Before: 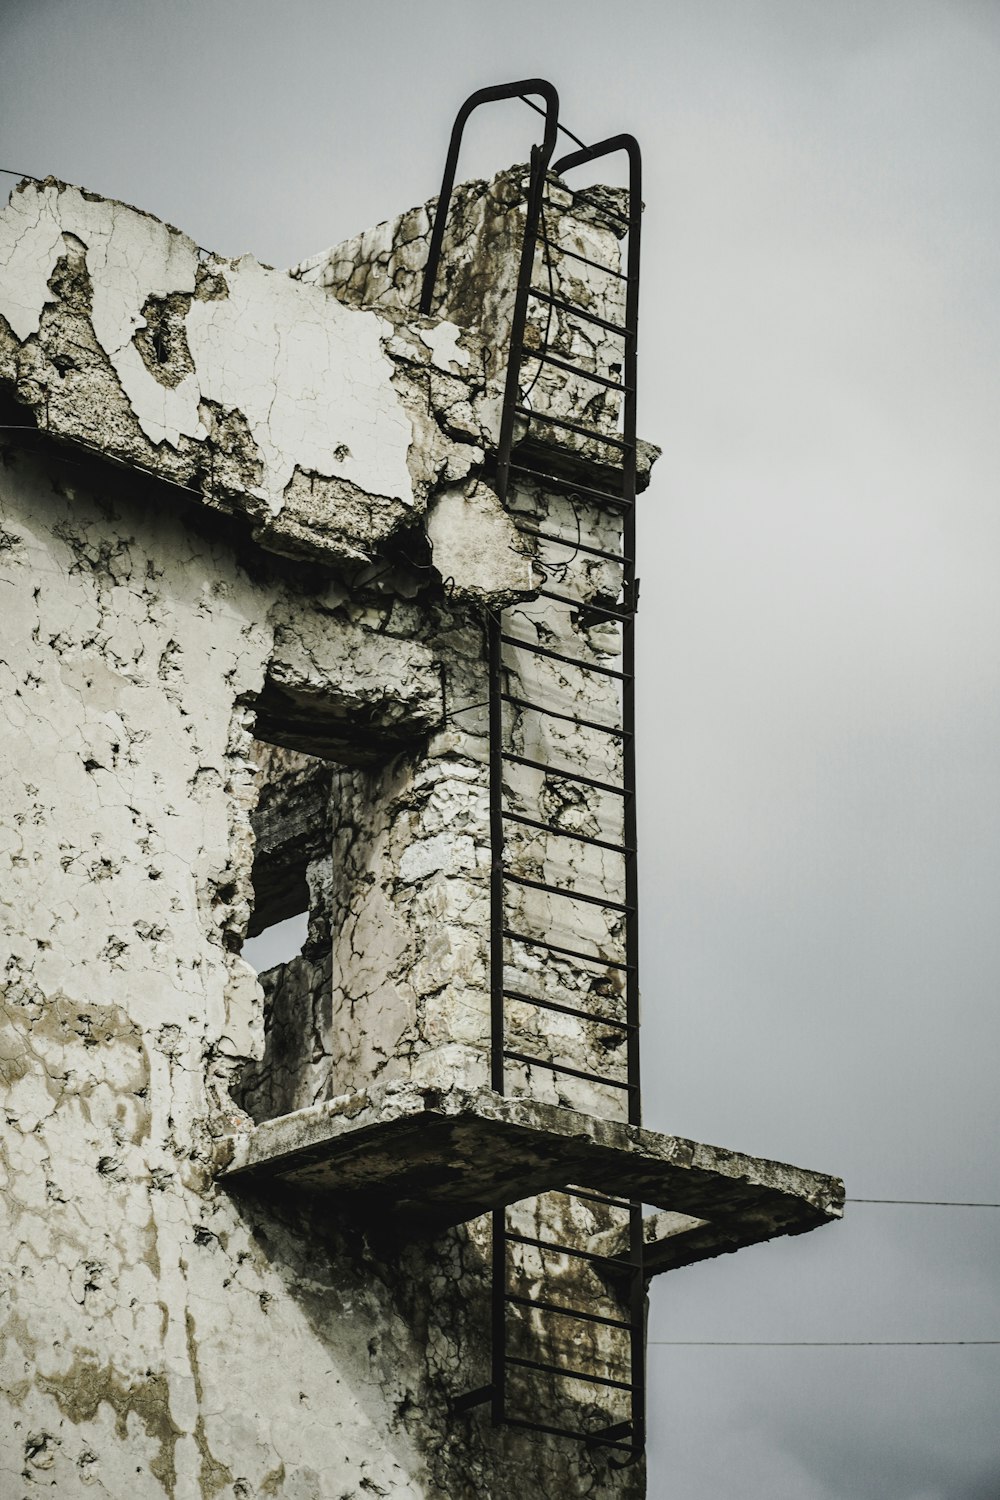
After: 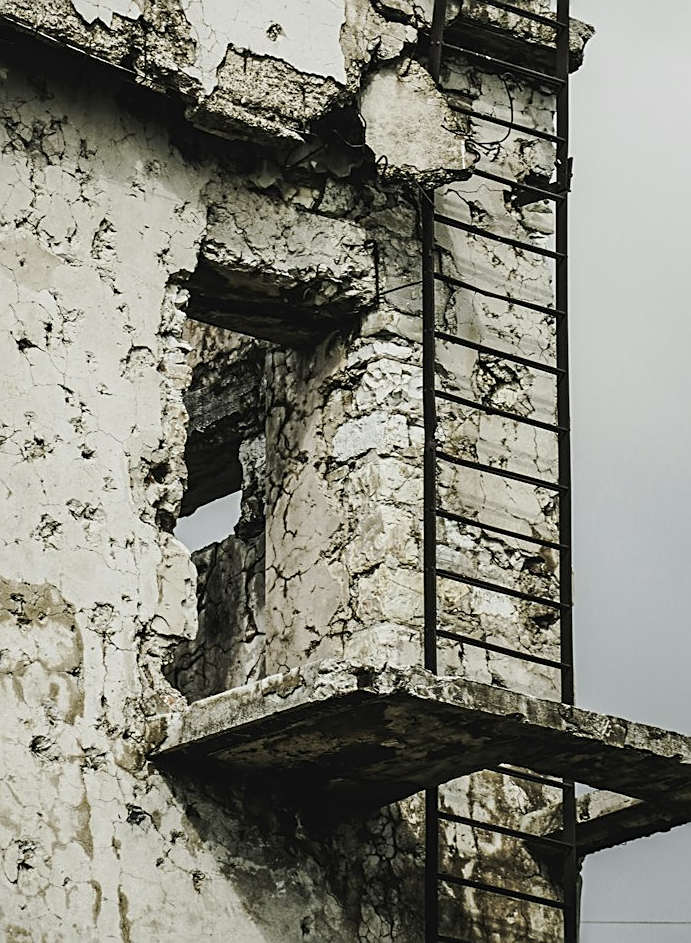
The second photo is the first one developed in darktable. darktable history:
crop: left 6.758%, top 28.078%, right 24.136%, bottom 8.992%
sharpen: on, module defaults
